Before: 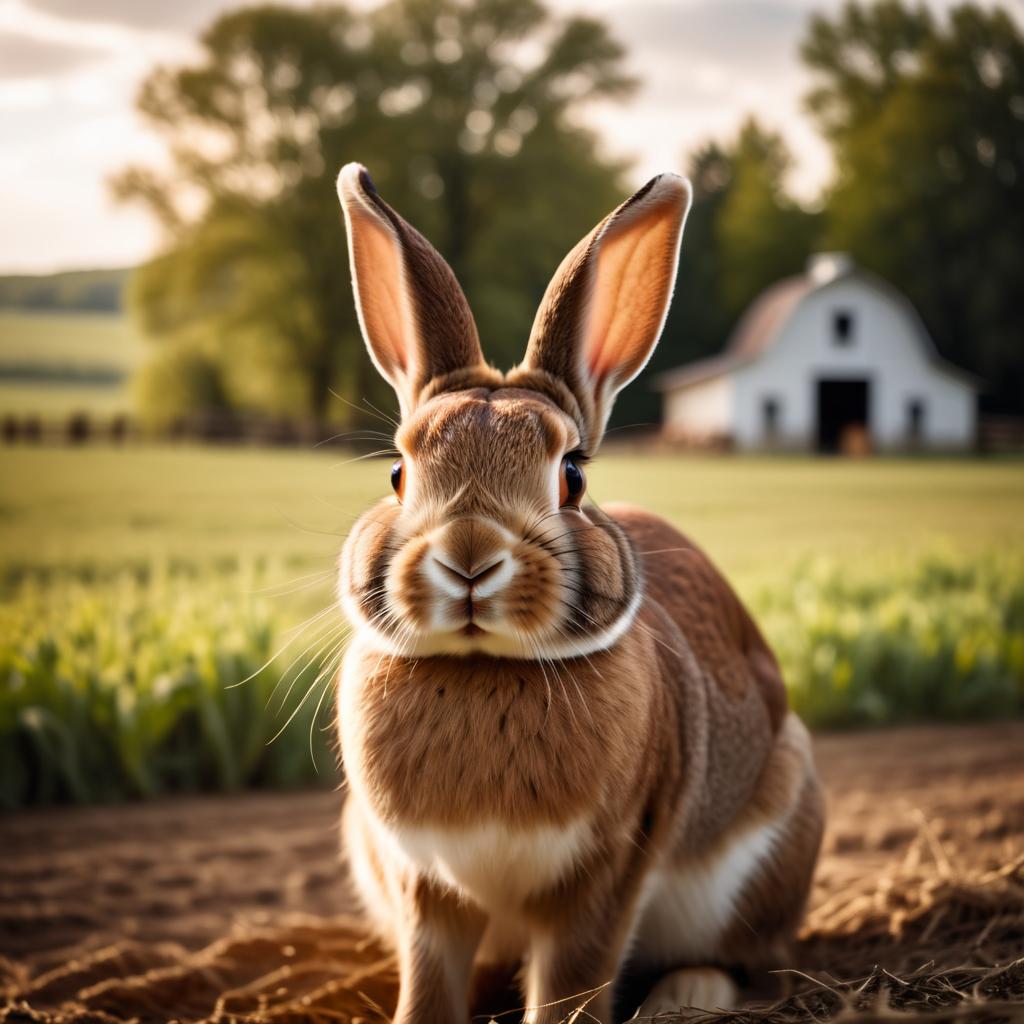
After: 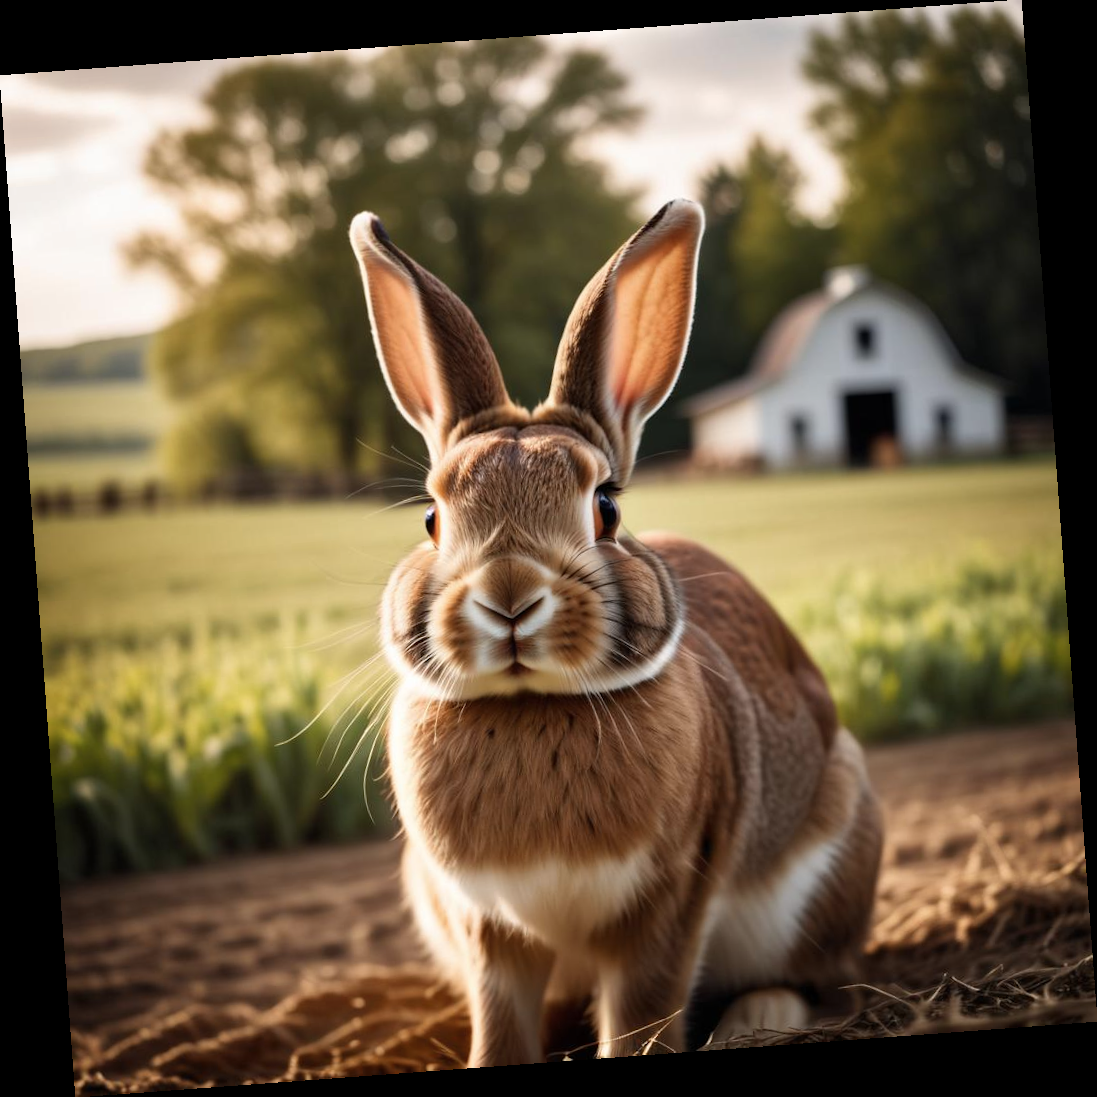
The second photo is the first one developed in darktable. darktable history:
rotate and perspective: rotation -4.25°, automatic cropping off
contrast brightness saturation: saturation -0.1
